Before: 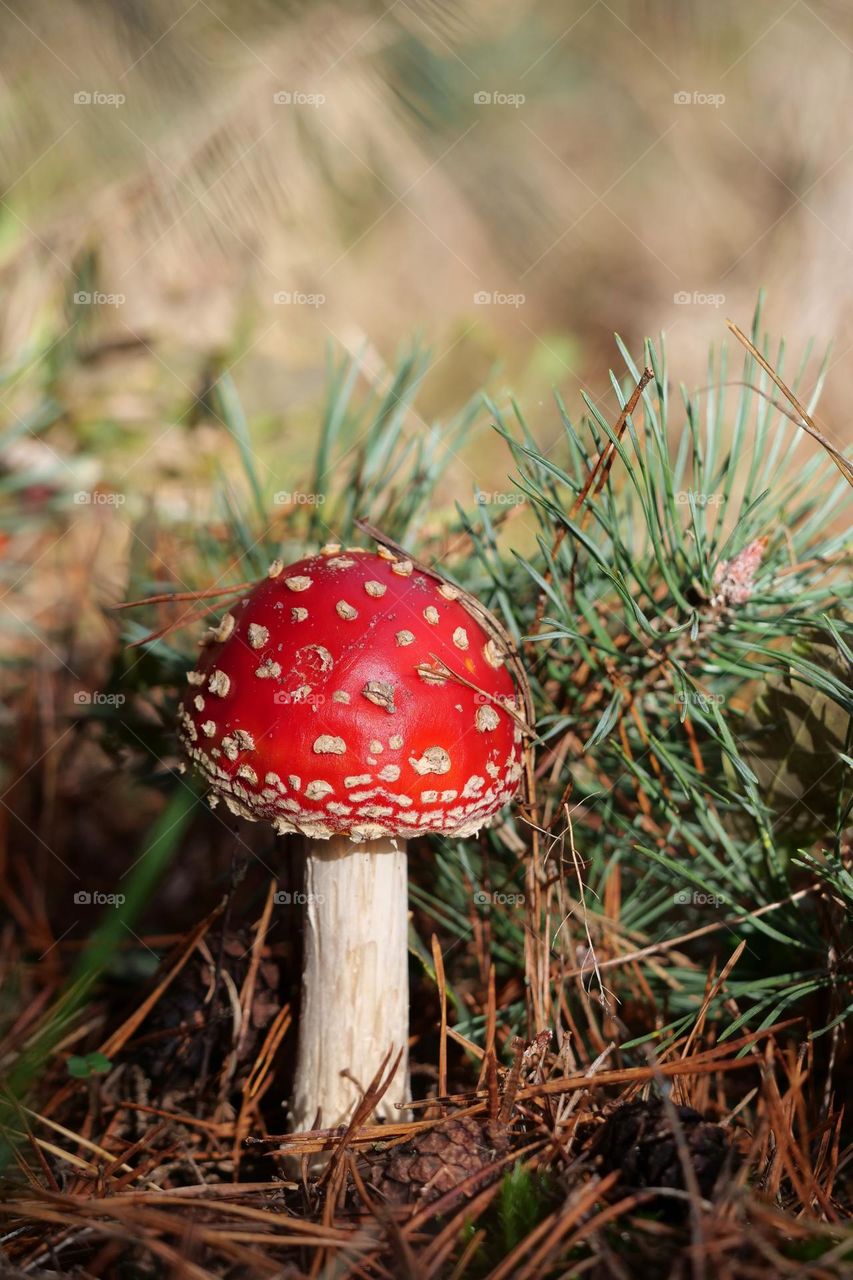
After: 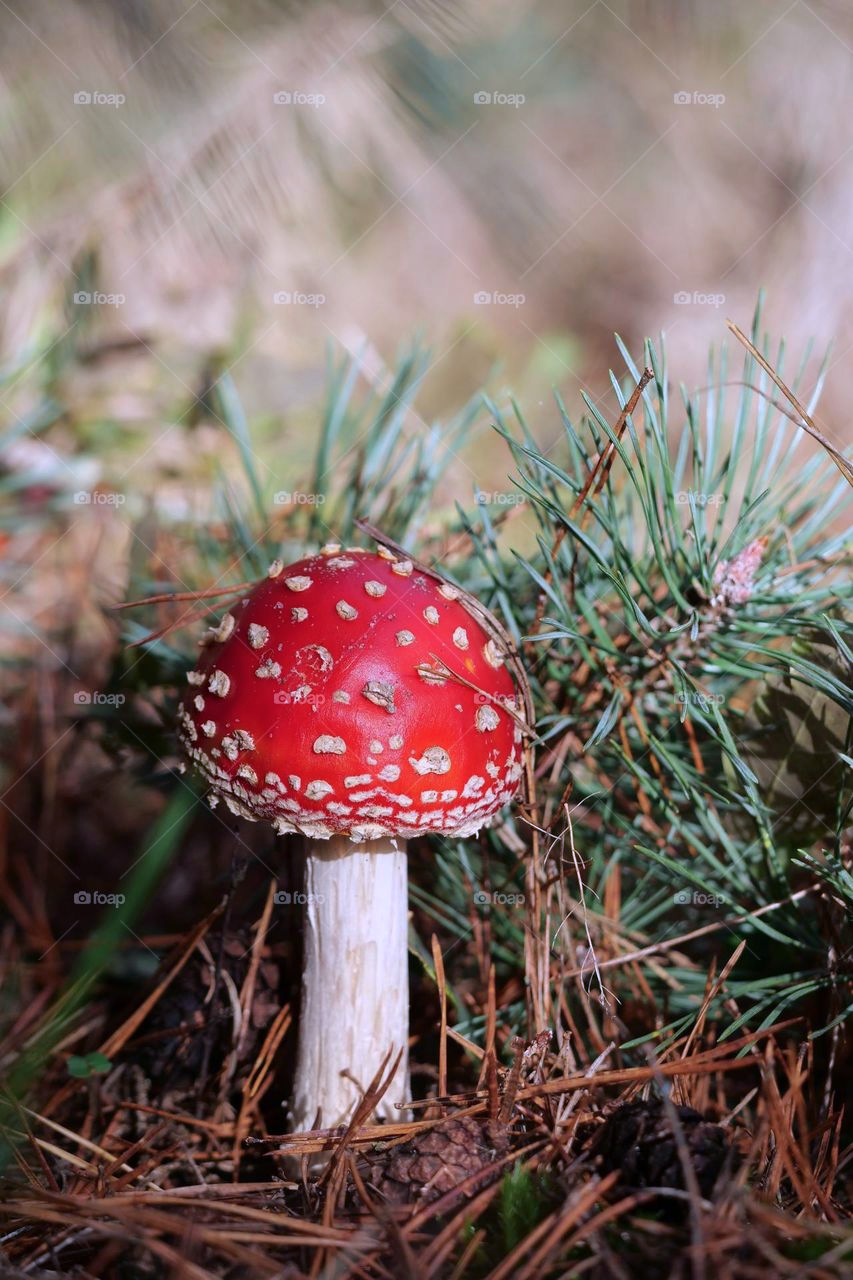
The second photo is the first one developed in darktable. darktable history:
color calibration: gray › normalize channels true, illuminant as shot in camera, x 0.379, y 0.397, temperature 4141.09 K, gamut compression 0.01
tone equalizer: edges refinement/feathering 500, mask exposure compensation -1.57 EV, preserve details no
